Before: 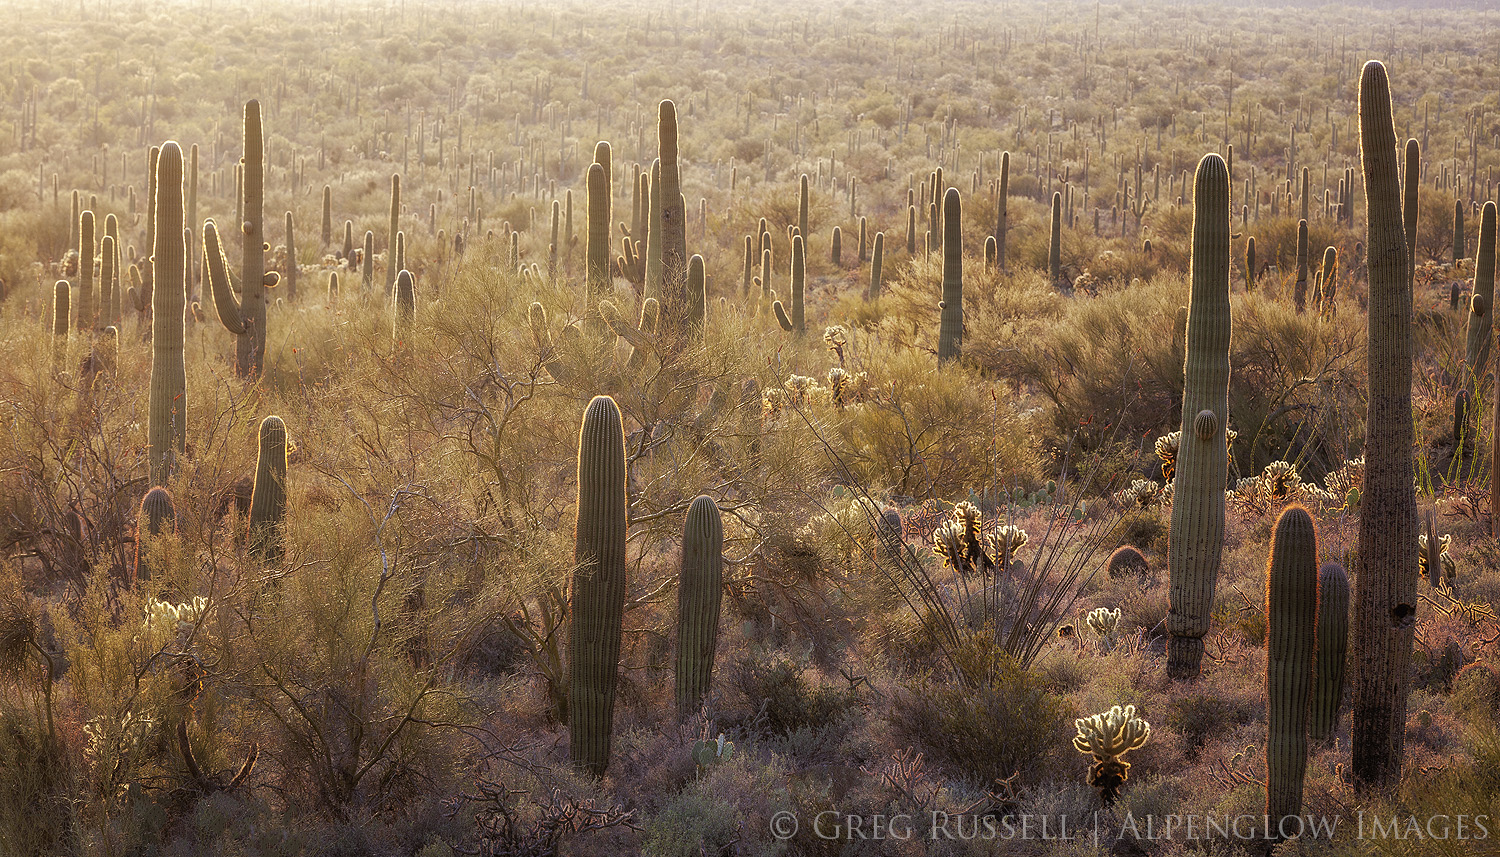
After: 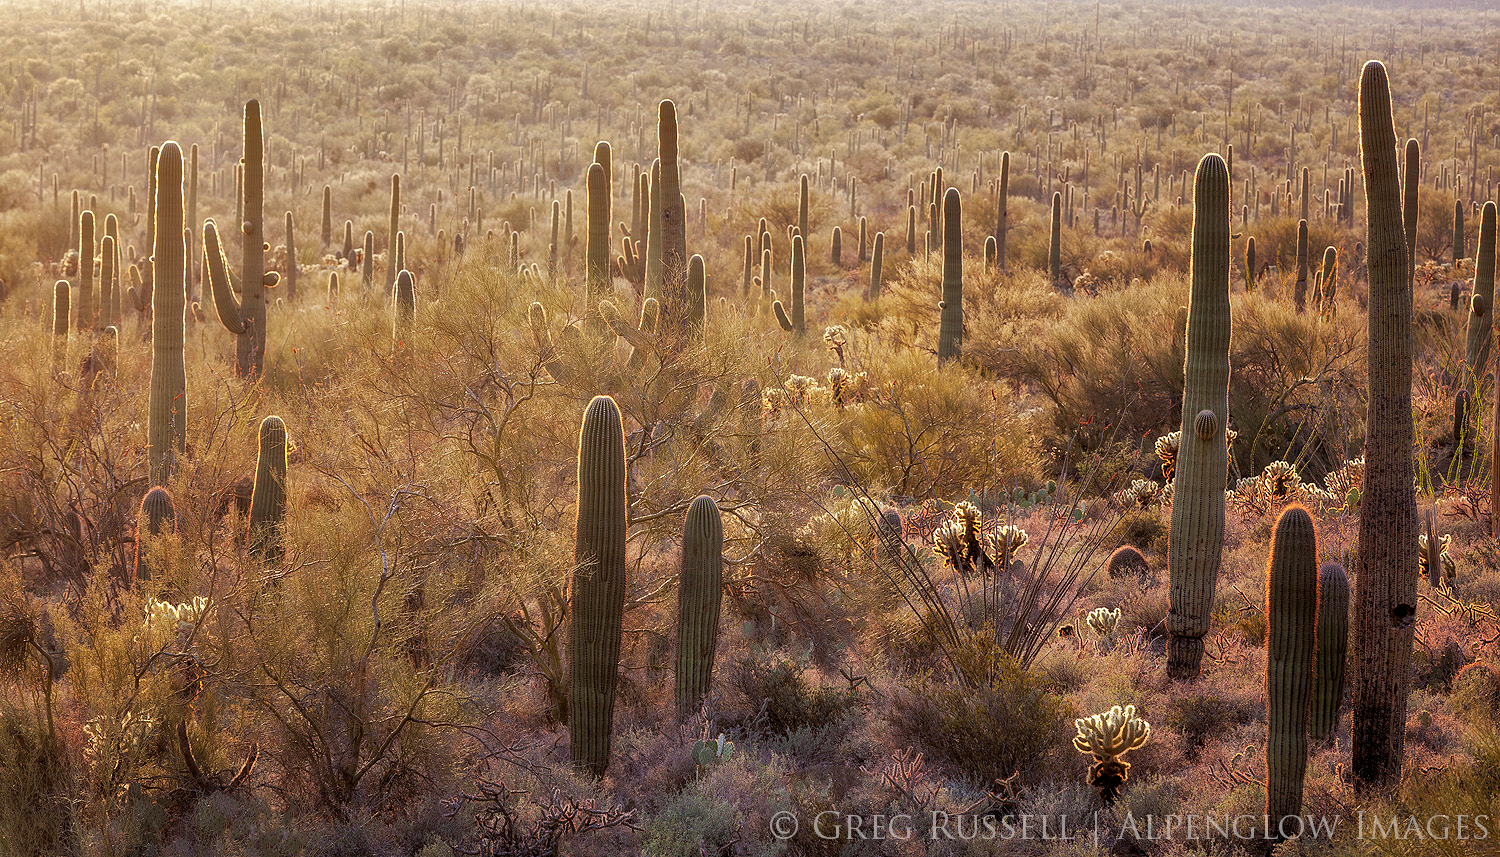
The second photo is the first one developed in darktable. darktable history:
contrast equalizer: y [[0.524, 0.538, 0.547, 0.548, 0.538, 0.524], [0.5 ×6], [0.5 ×6], [0 ×6], [0 ×6]], mix 0.279
shadows and highlights: shadows 43.6, white point adjustment -1.4, soften with gaussian
